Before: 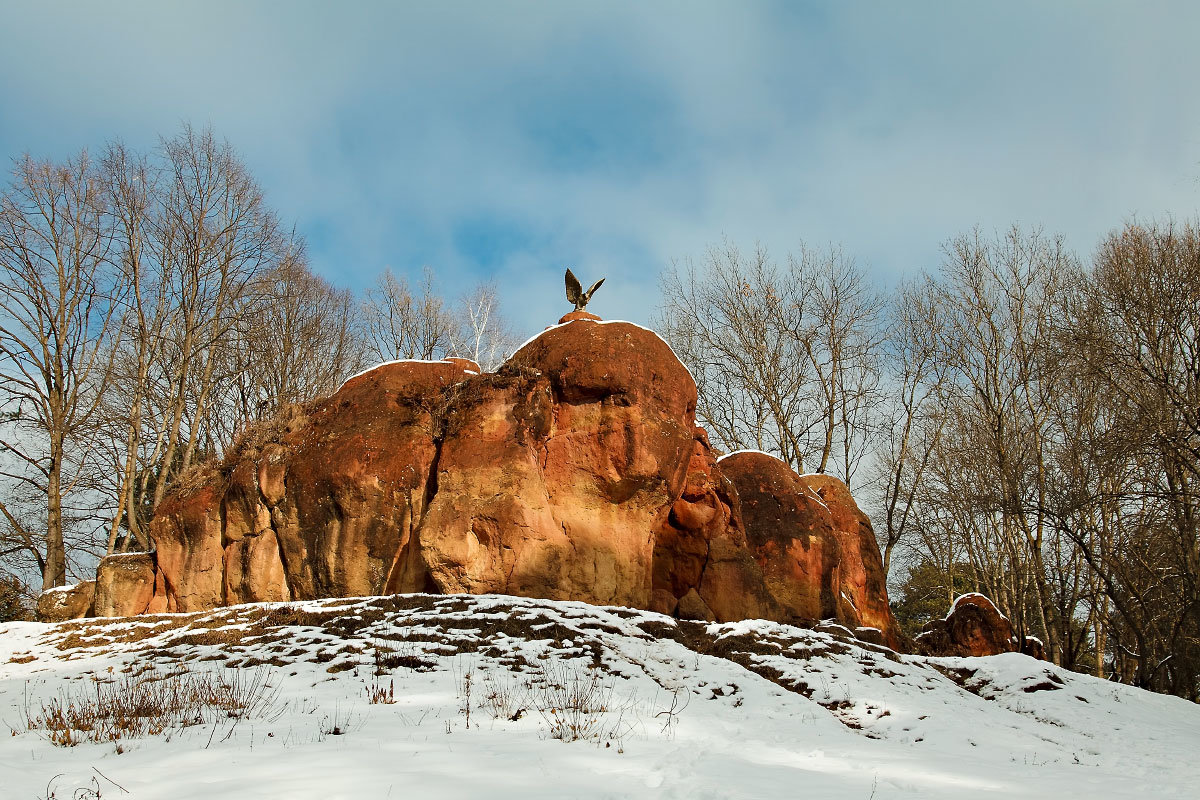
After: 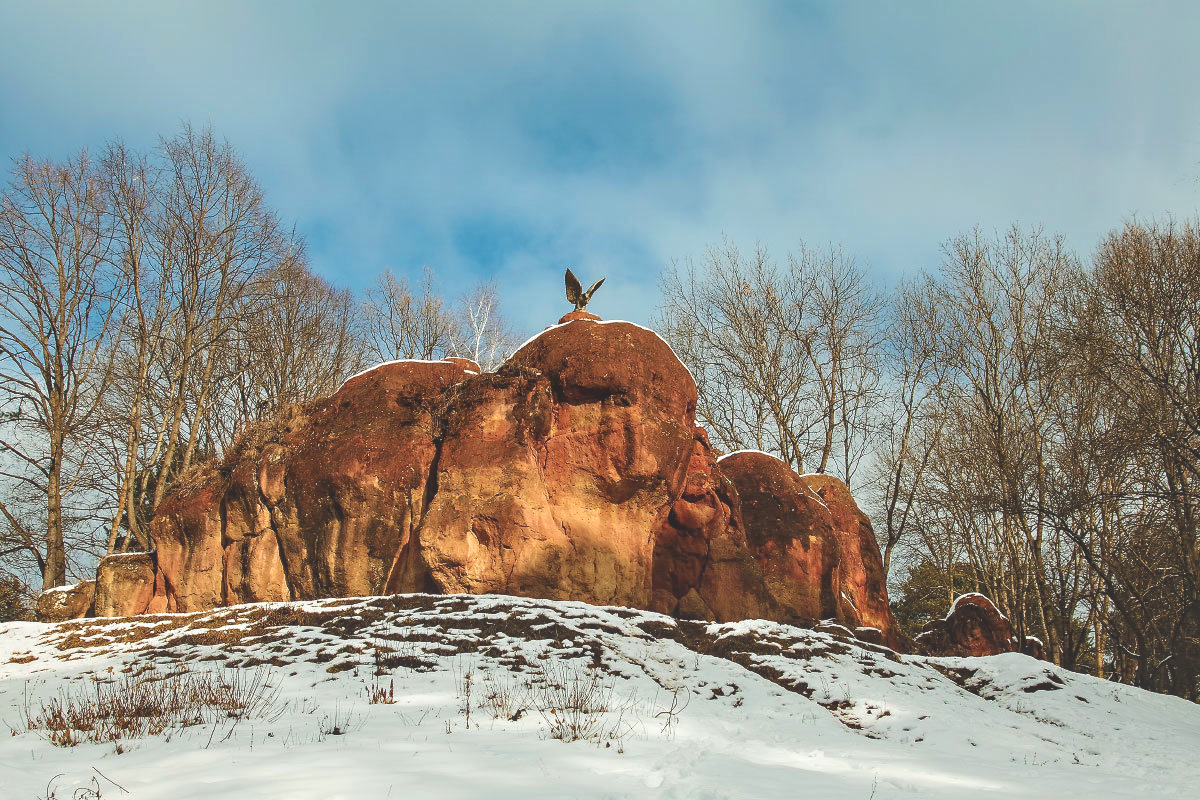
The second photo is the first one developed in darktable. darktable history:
local contrast: on, module defaults
exposure: black level correction -0.029, compensate highlight preservation false
velvia: on, module defaults
